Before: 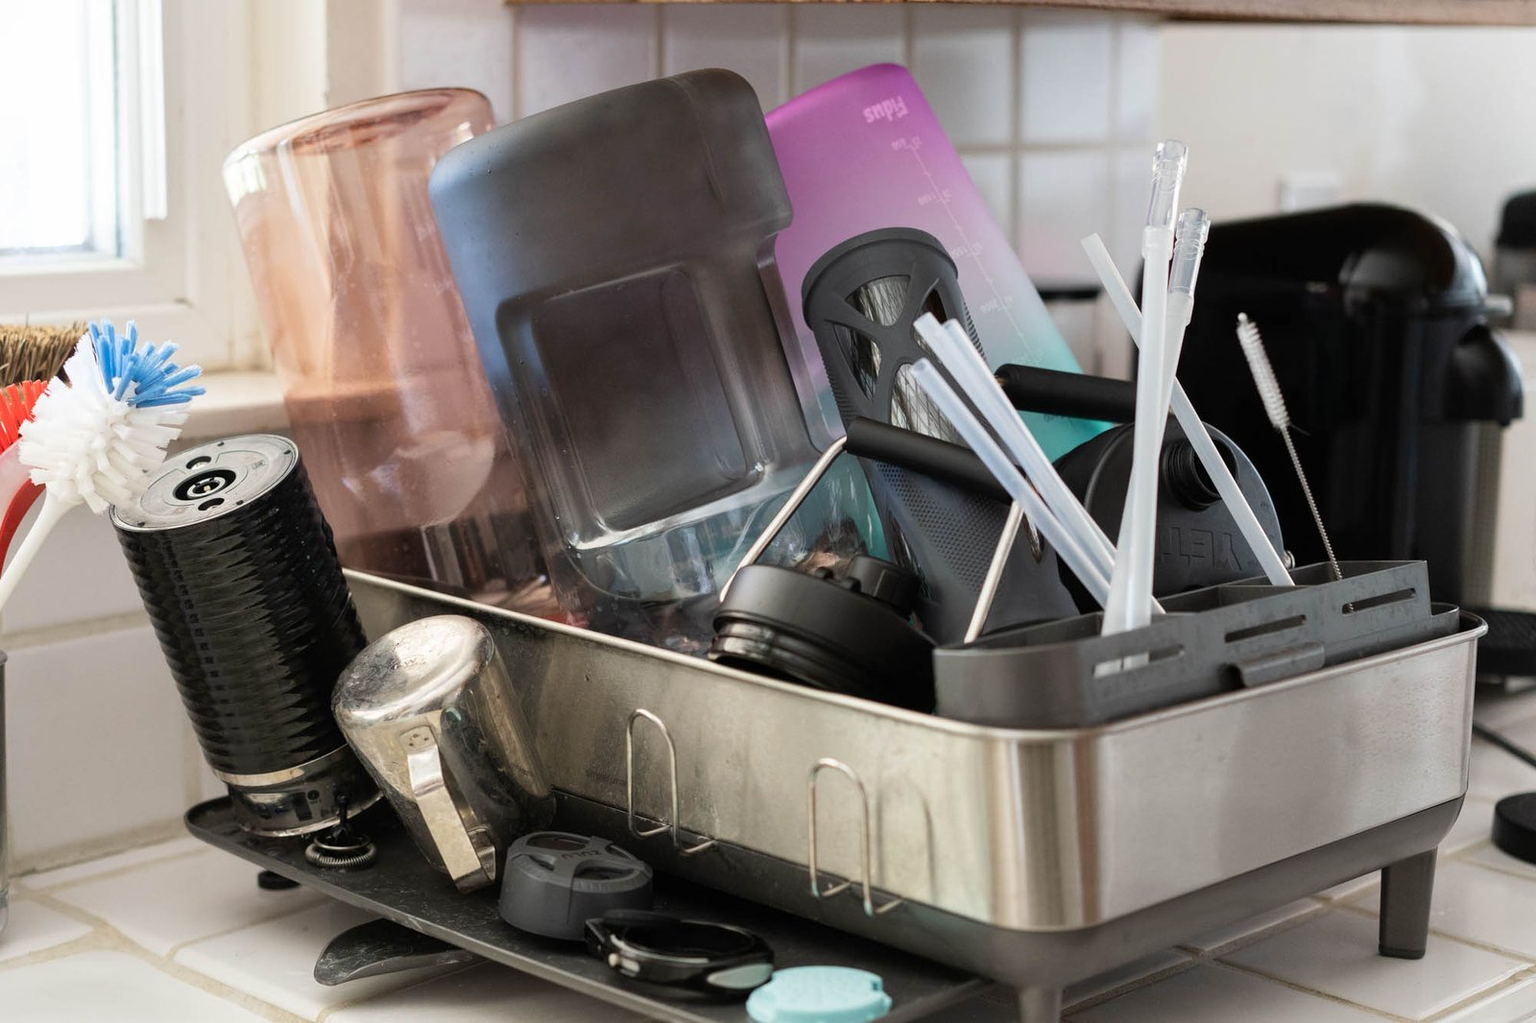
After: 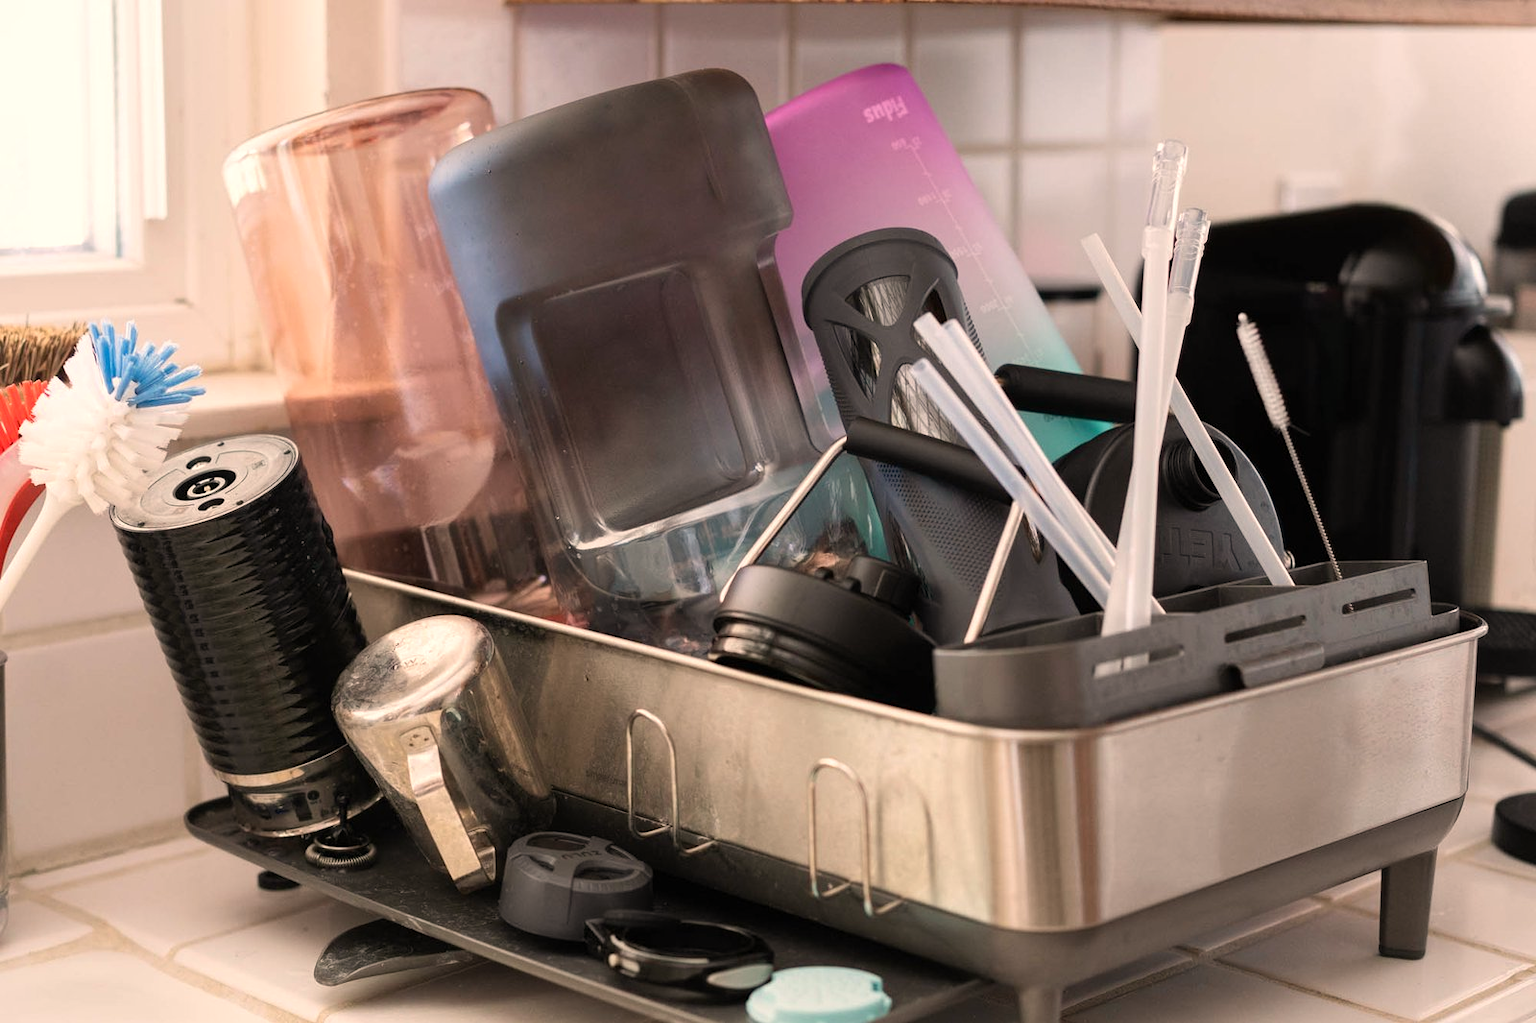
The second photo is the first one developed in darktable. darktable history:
exposure: compensate highlight preservation false
white balance: red 1.127, blue 0.943
